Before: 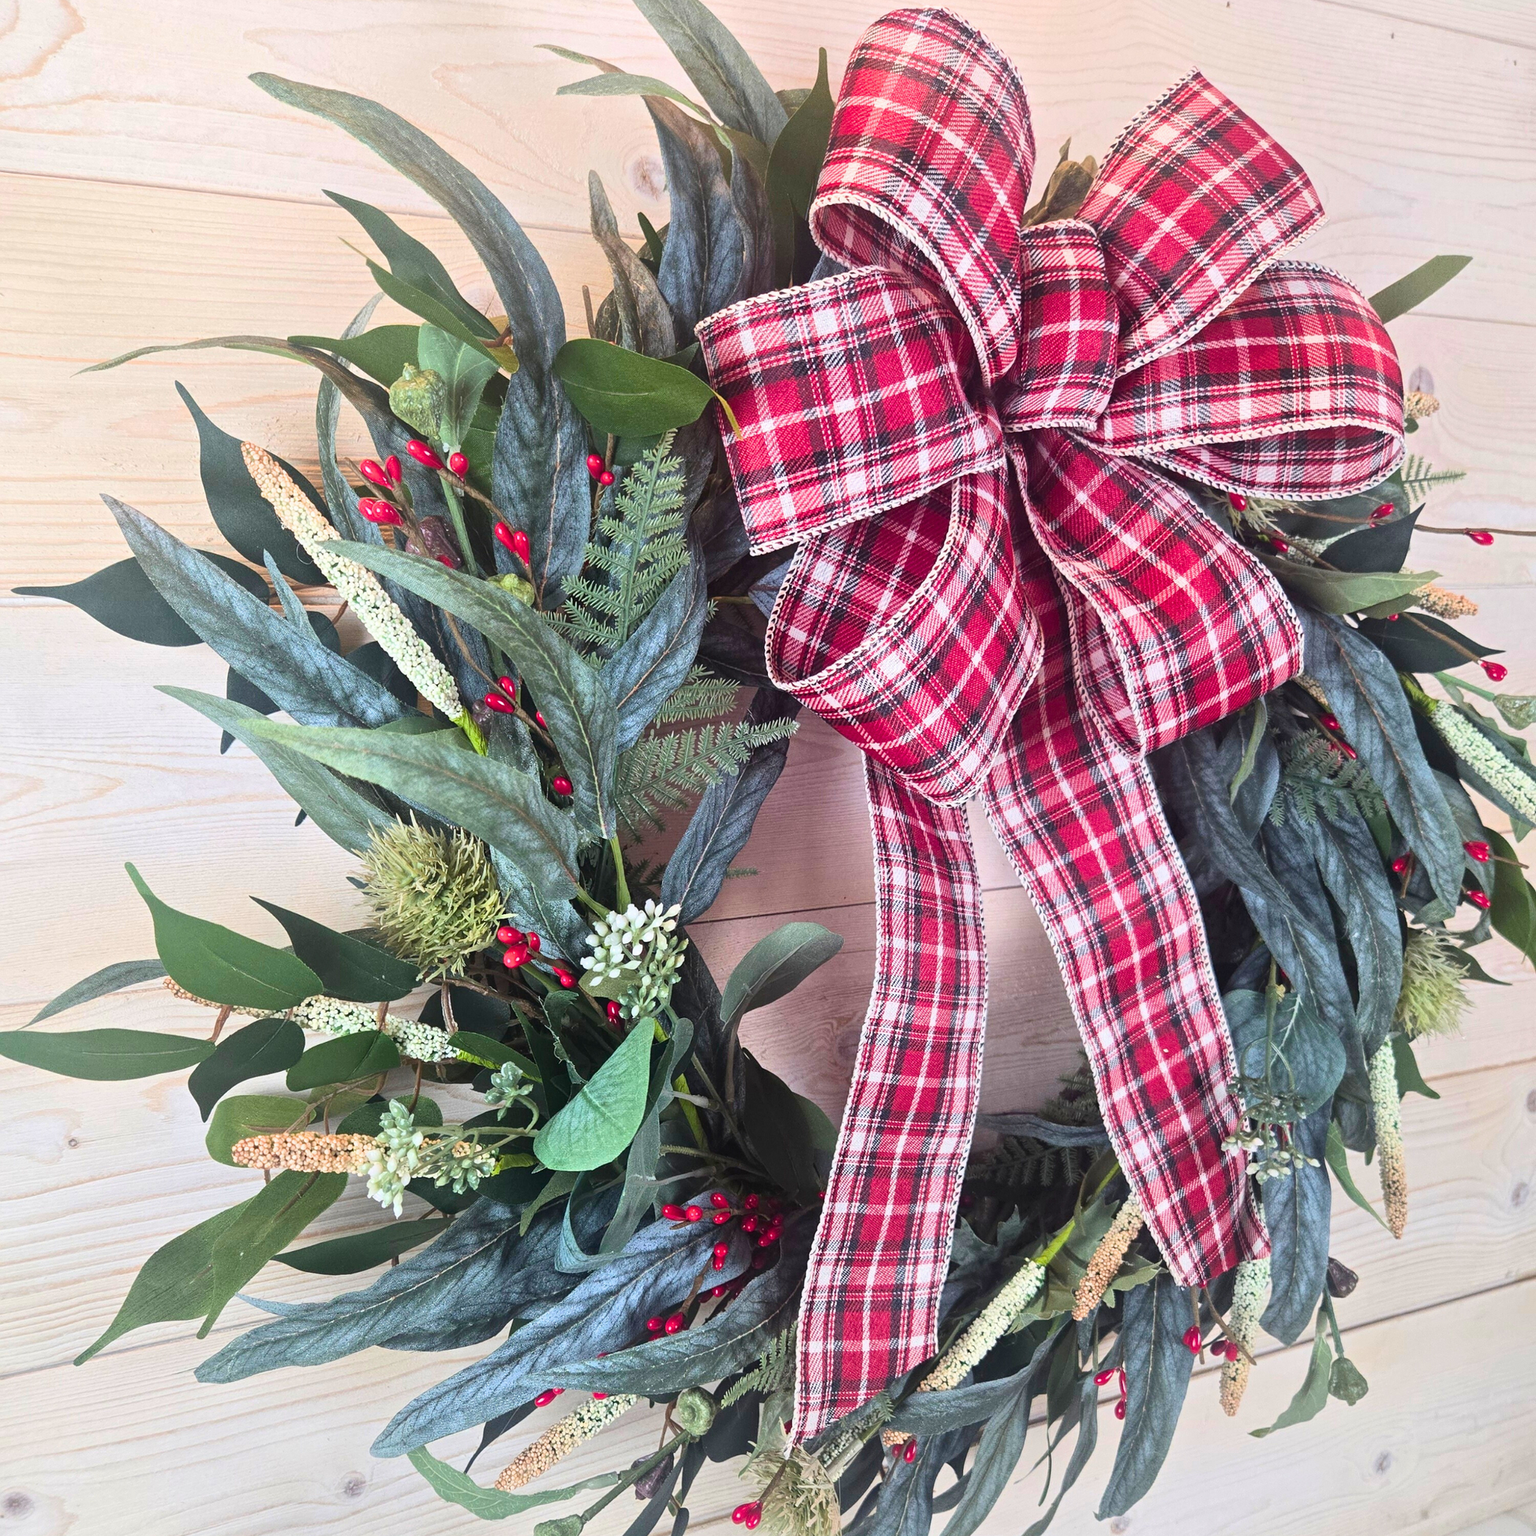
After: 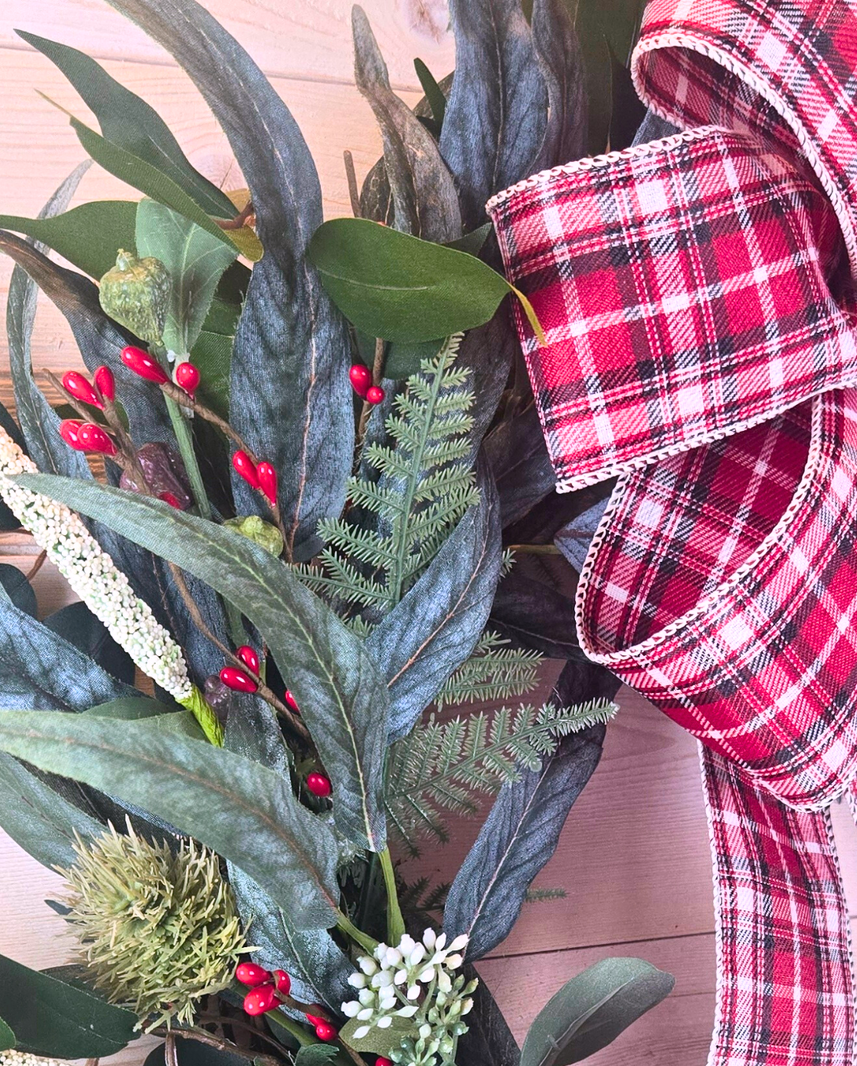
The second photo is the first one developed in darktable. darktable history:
crop: left 20.248%, top 10.86%, right 35.675%, bottom 34.321%
white balance: red 1.05, blue 1.072
